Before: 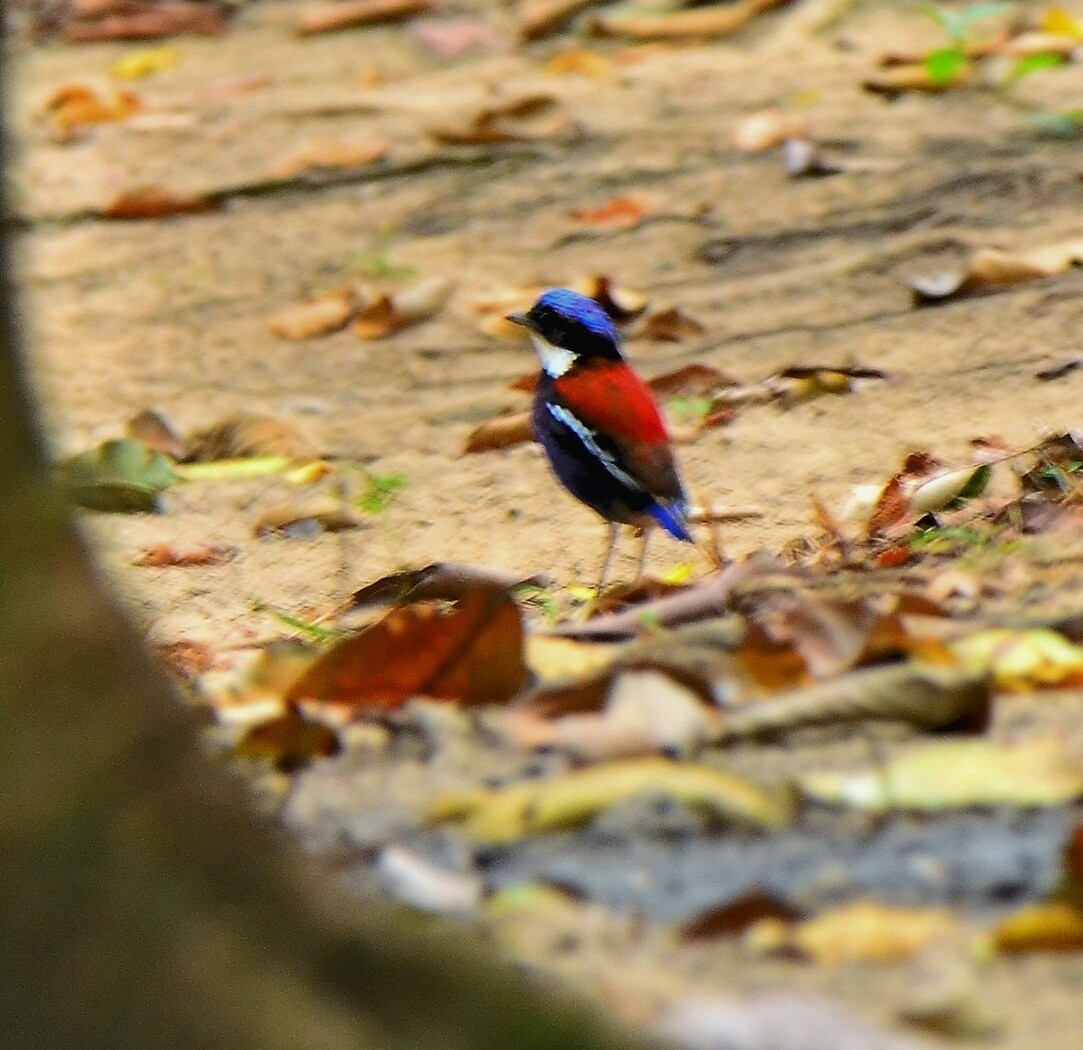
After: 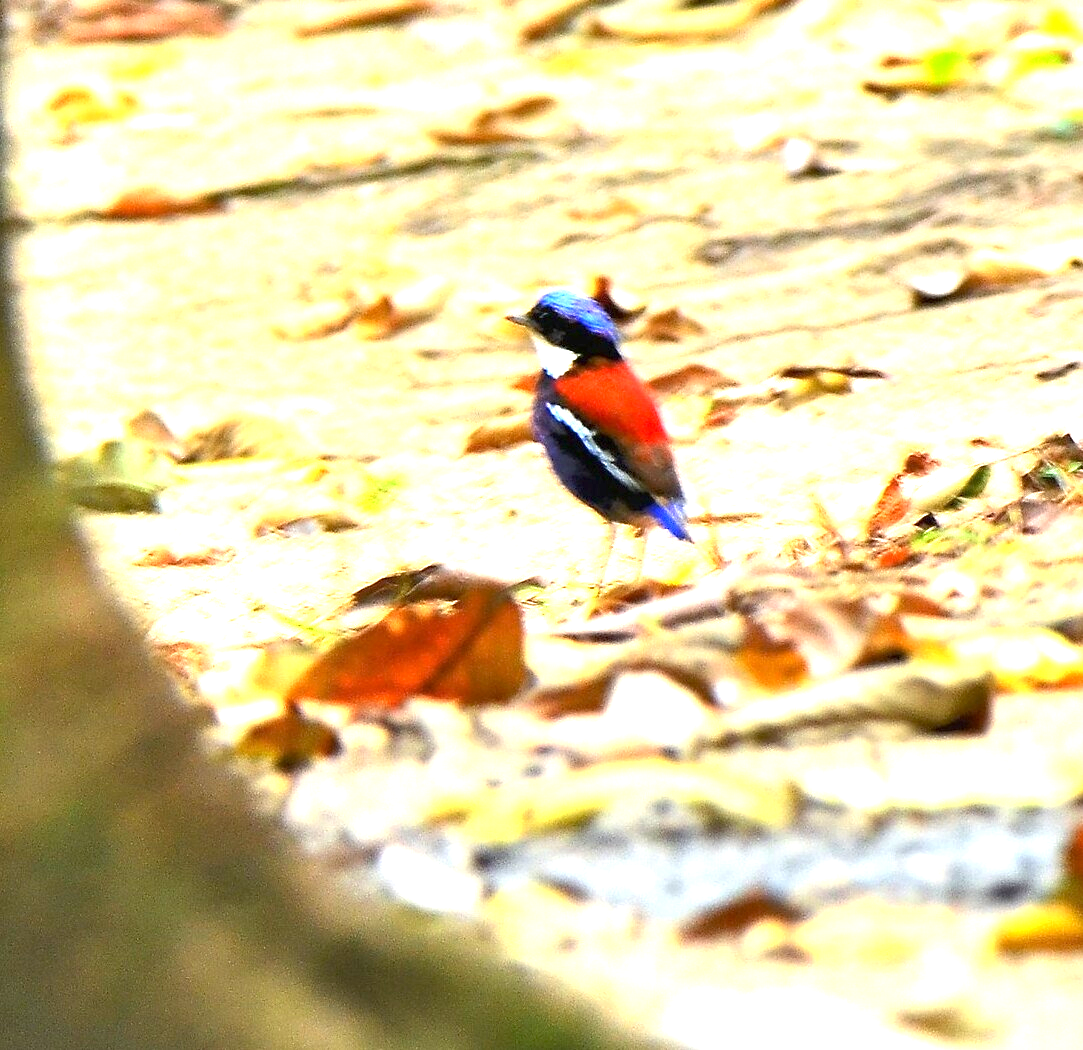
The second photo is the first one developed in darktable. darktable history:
exposure: black level correction 0.001, exposure 1.81 EV, compensate highlight preservation false
